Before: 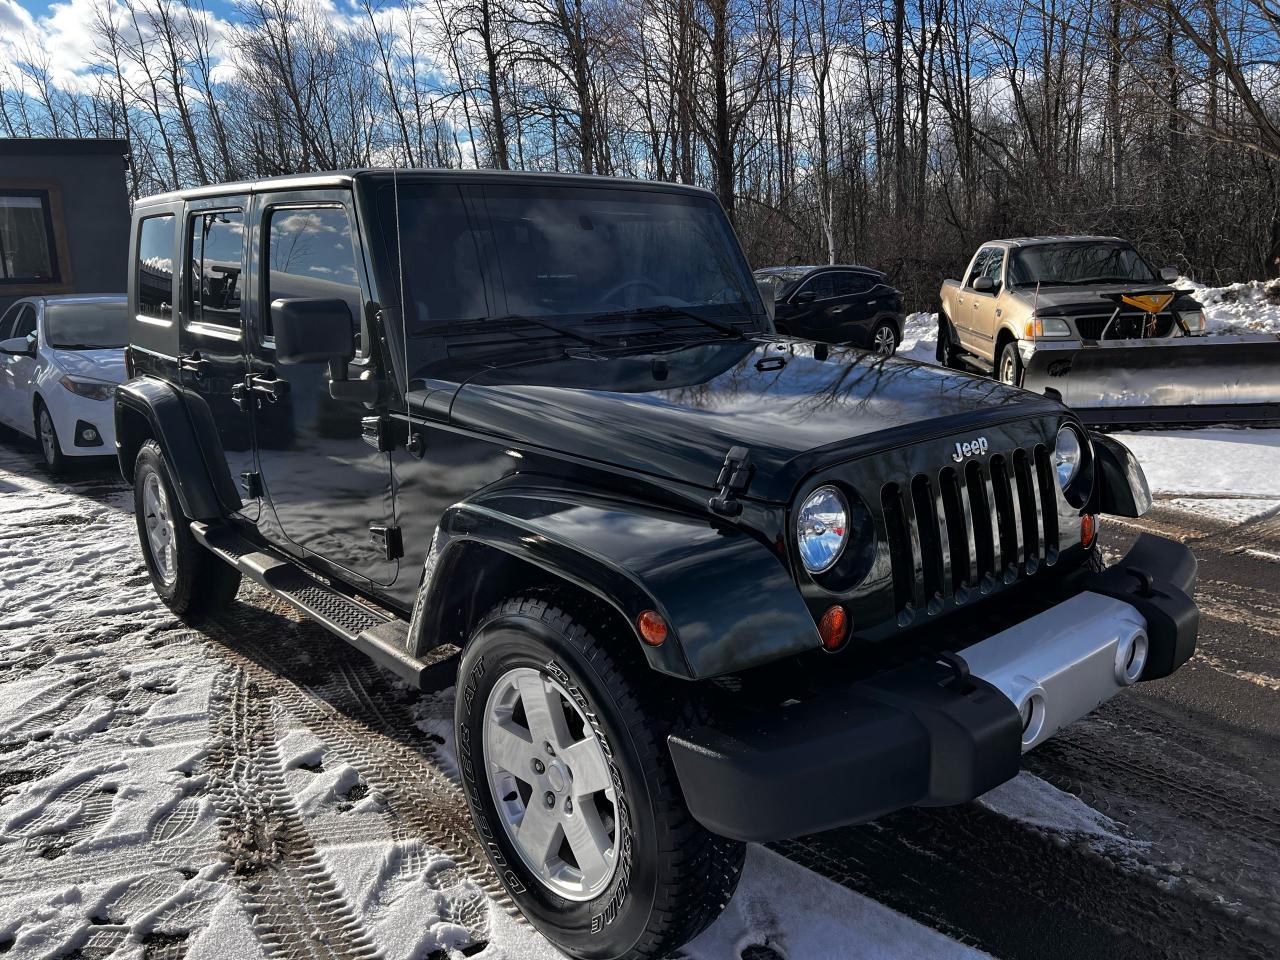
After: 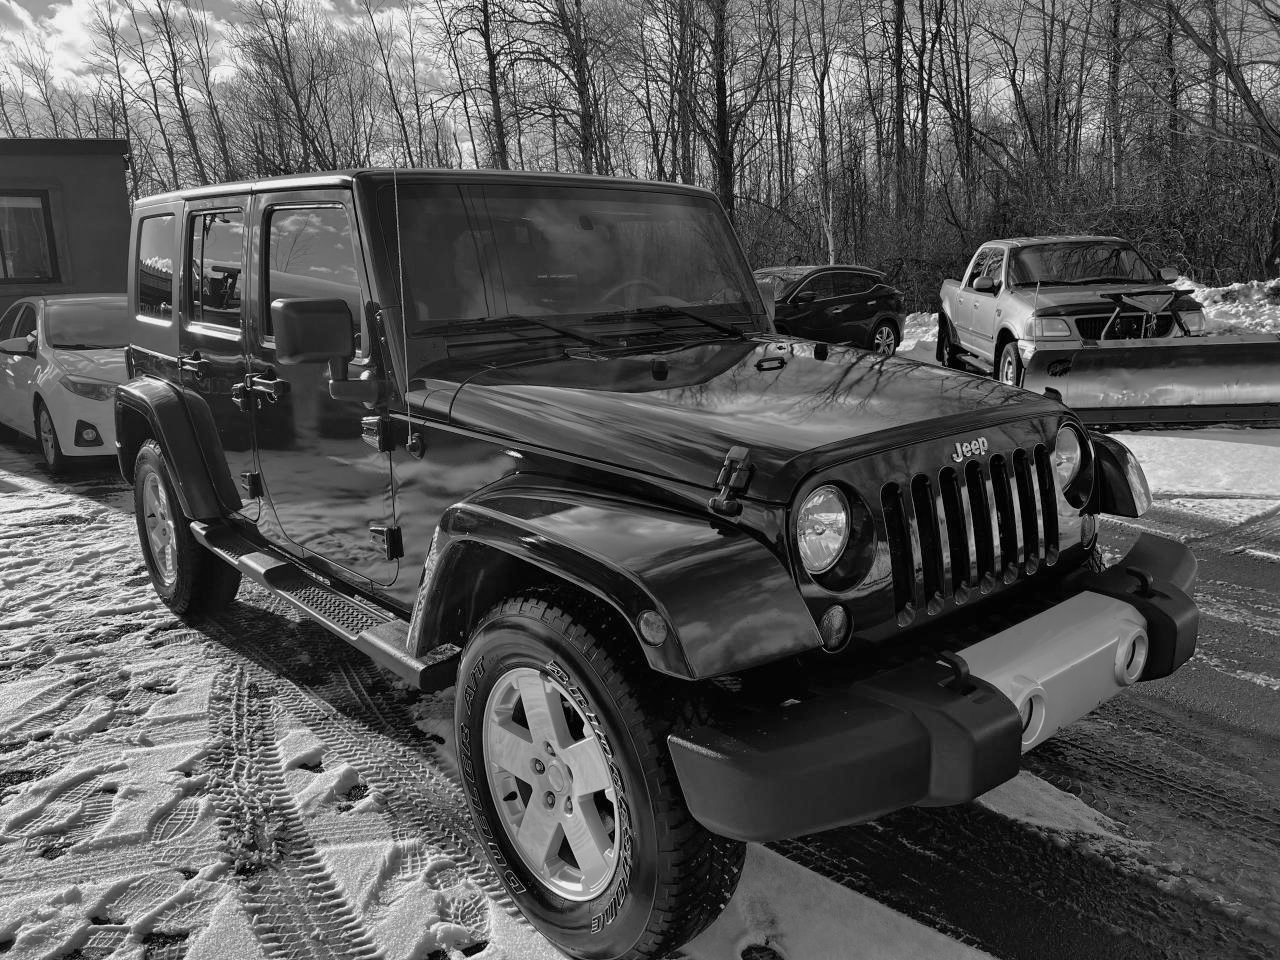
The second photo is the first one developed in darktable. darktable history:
color calibration: output gray [0.21, 0.42, 0.37, 0], gray › normalize channels true, illuminant same as pipeline (D50), adaptation XYZ, x 0.346, y 0.359, gamut compression 0
shadows and highlights: on, module defaults
